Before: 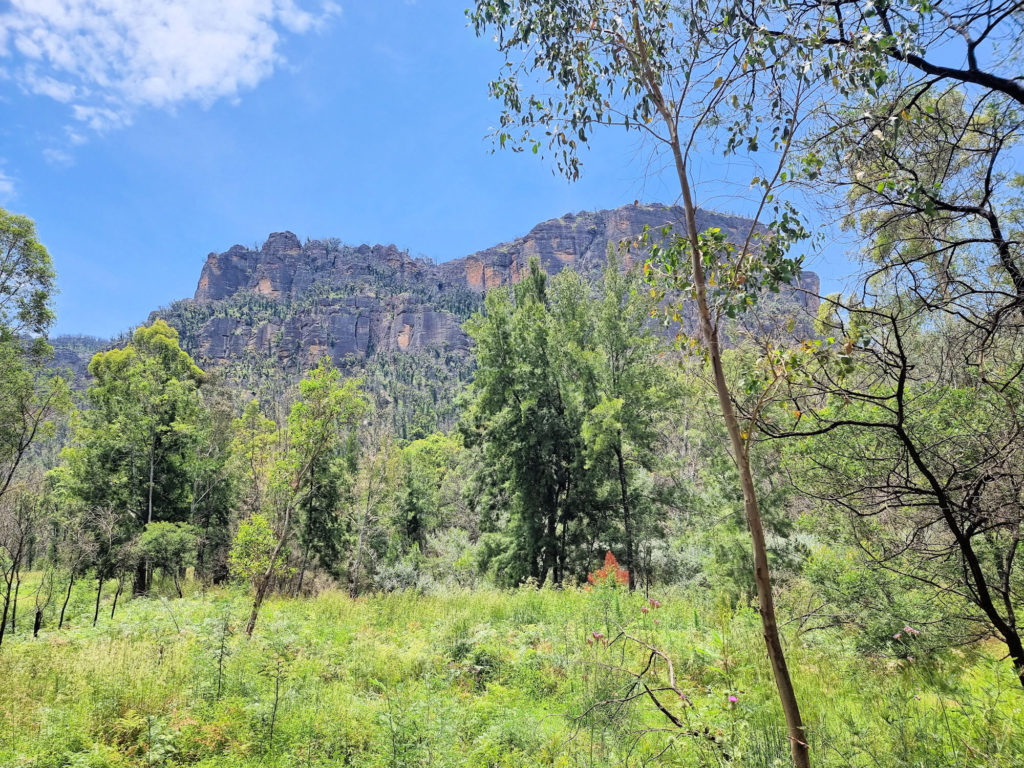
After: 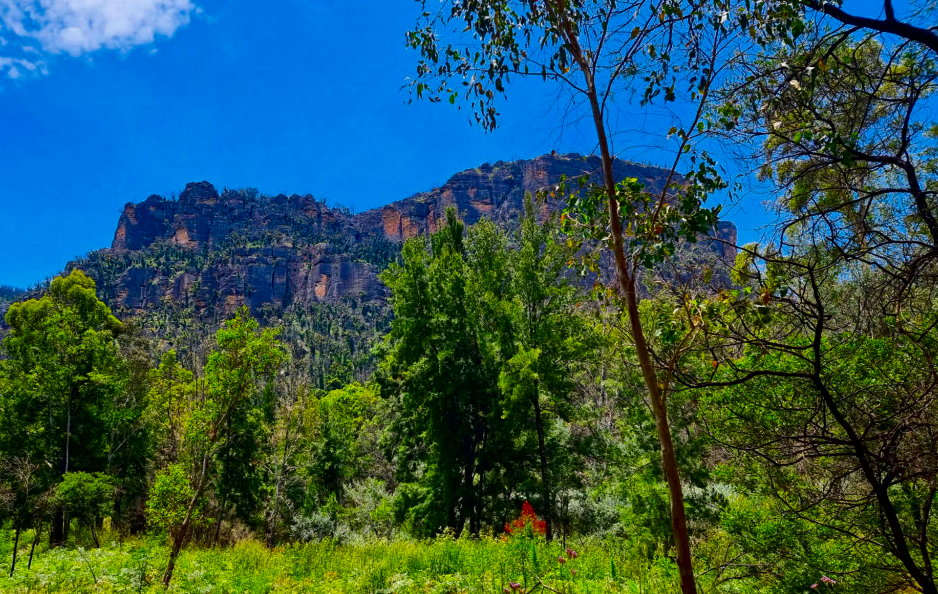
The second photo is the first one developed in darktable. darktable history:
color balance rgb: linear chroma grading › global chroma 15%, perceptual saturation grading › global saturation 30%
crop: left 8.155%, top 6.611%, bottom 15.385%
contrast brightness saturation: contrast 0.09, brightness -0.59, saturation 0.17
